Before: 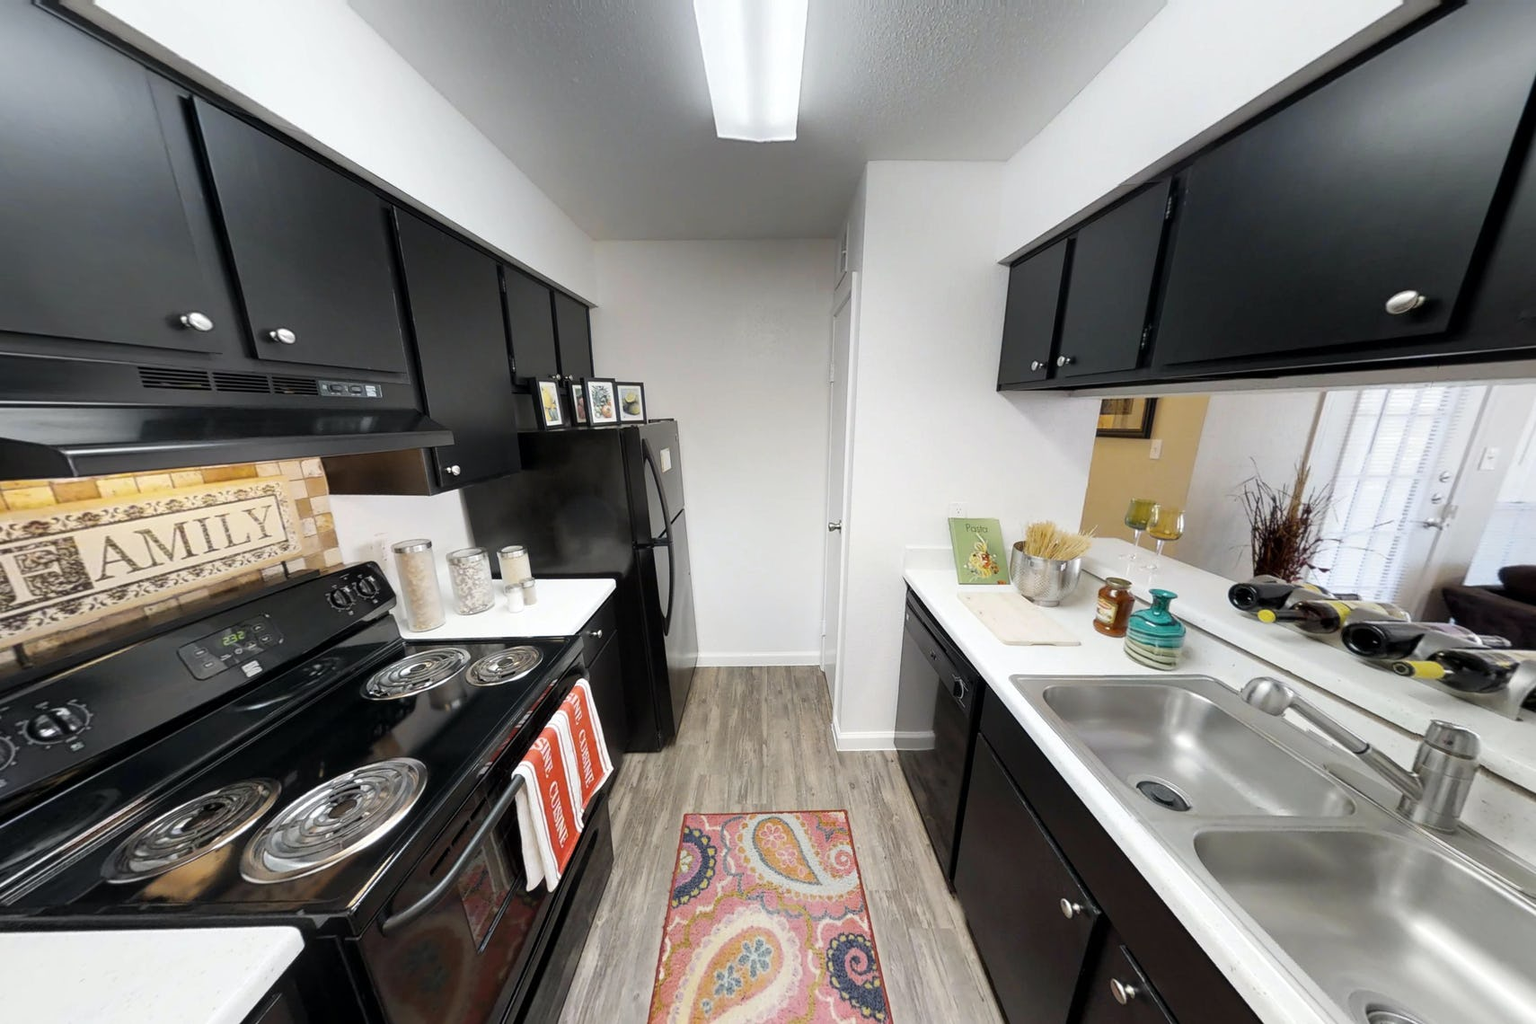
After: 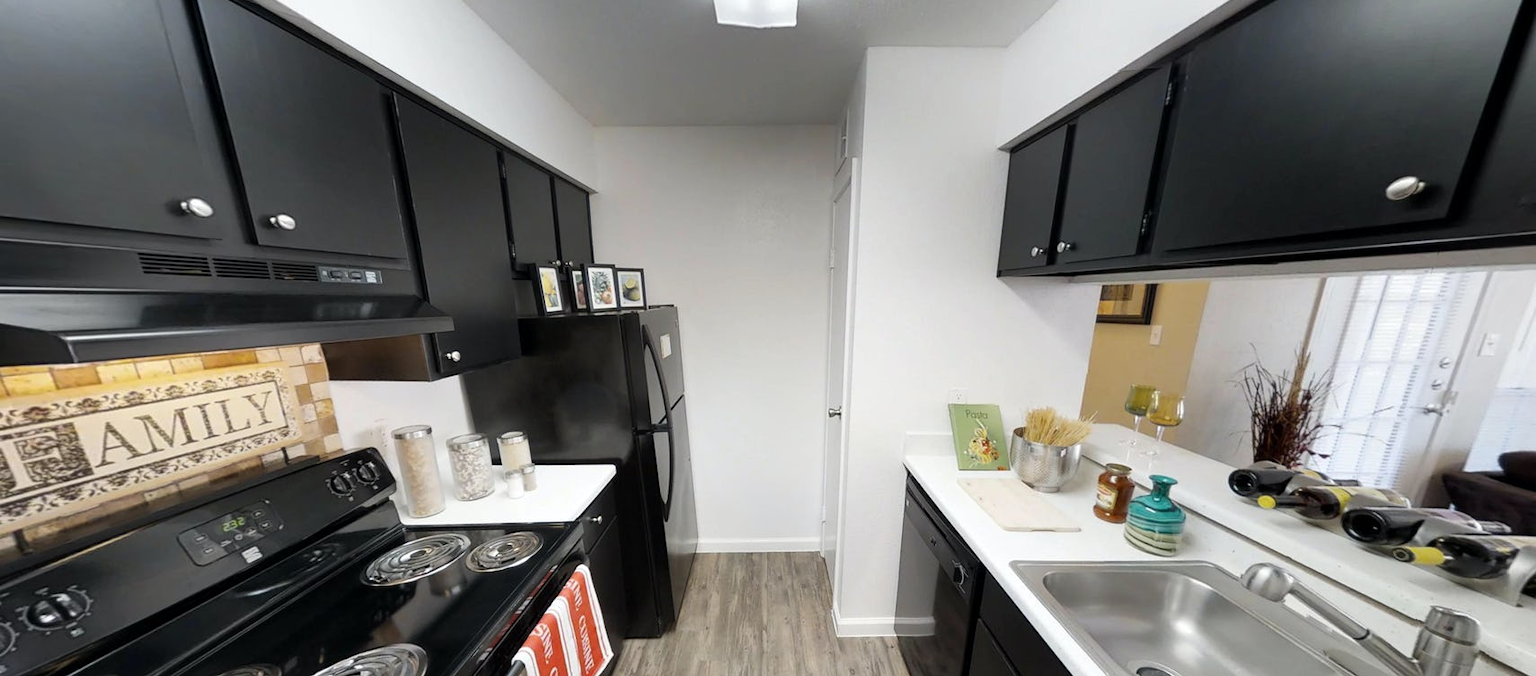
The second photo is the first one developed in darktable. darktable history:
crop: top 11.18%, bottom 22.695%
